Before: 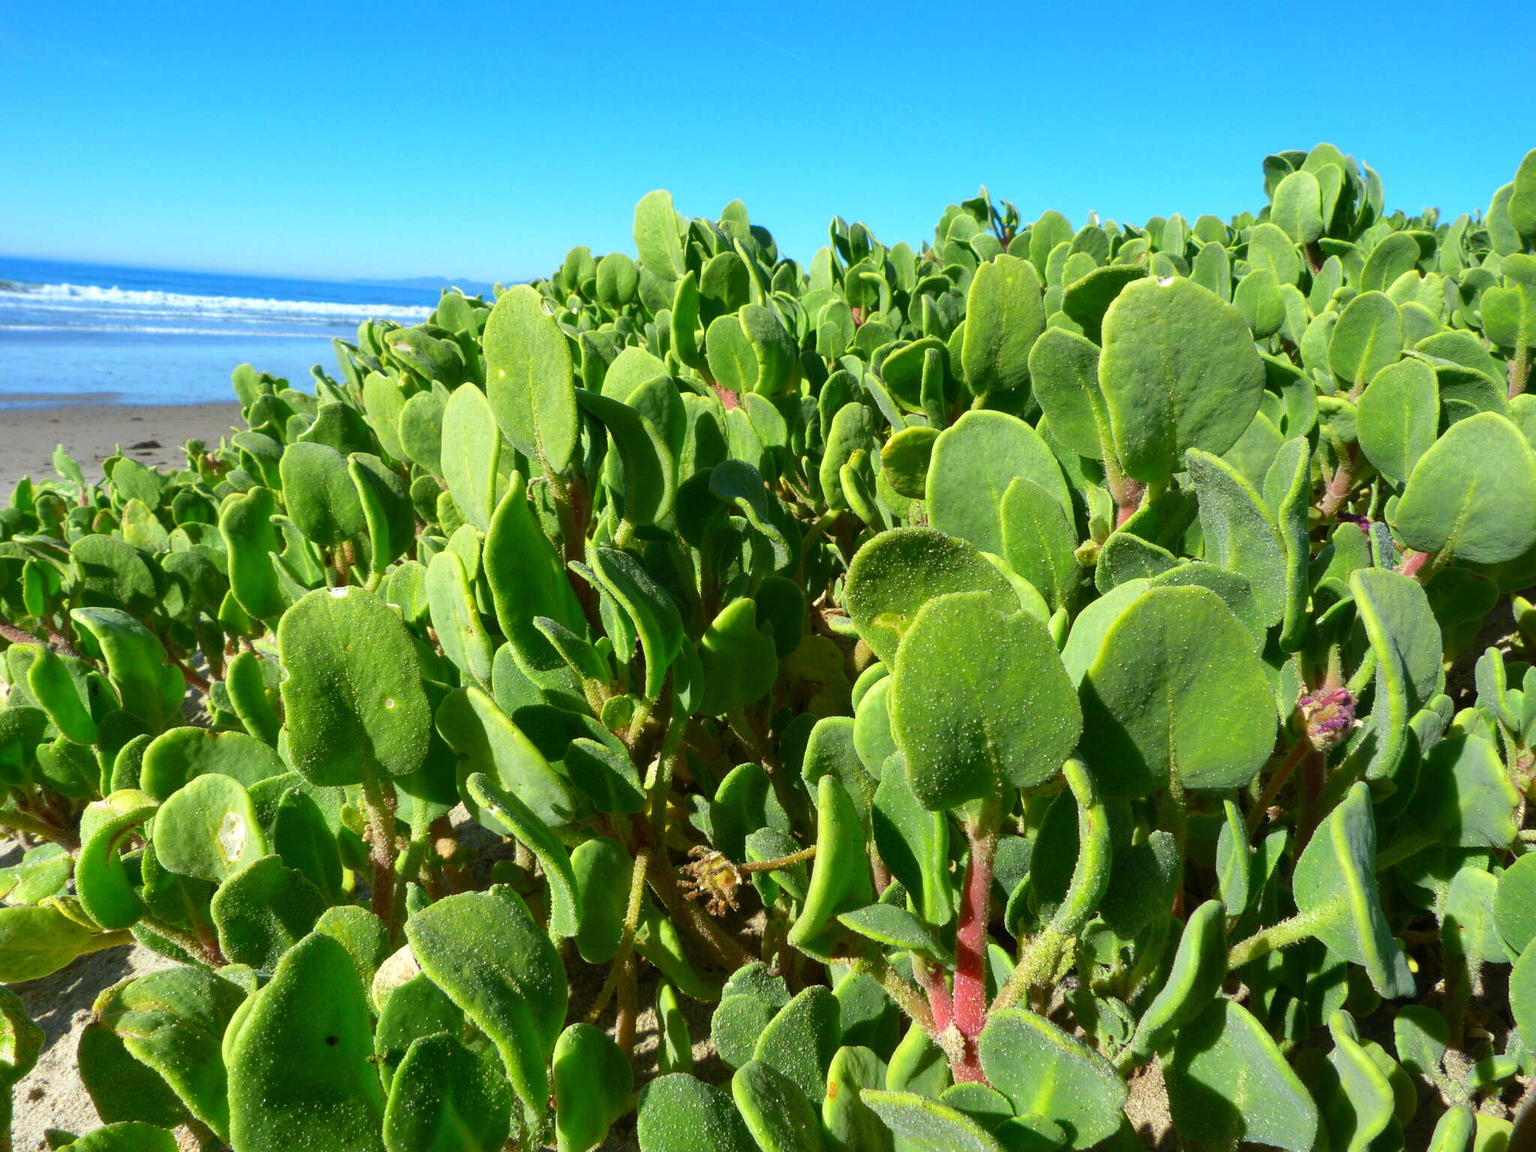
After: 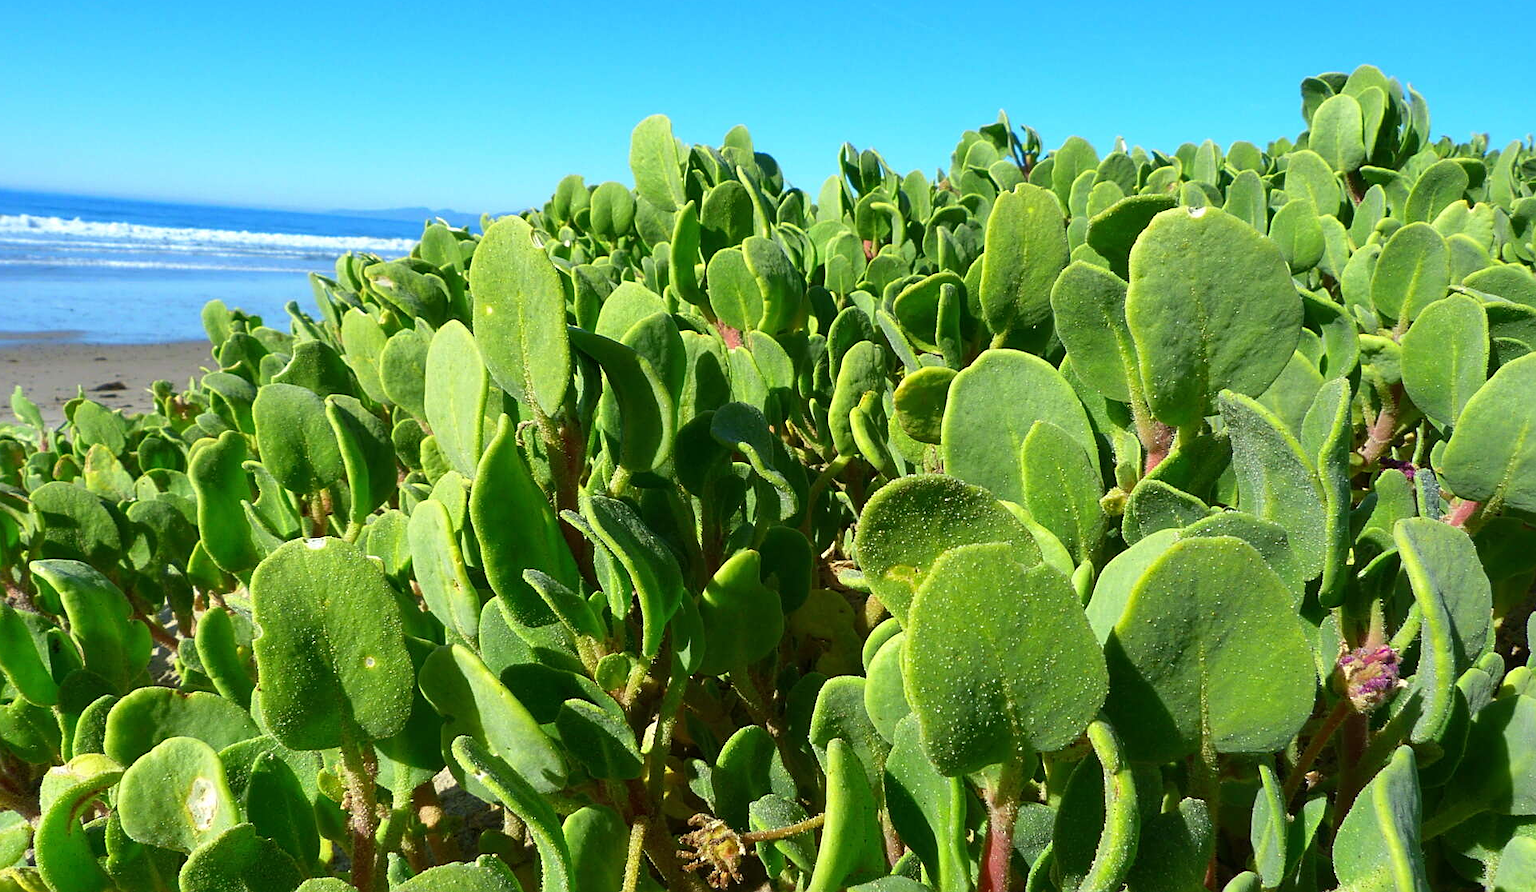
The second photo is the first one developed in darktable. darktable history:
crop: left 2.822%, top 7.161%, right 3.339%, bottom 20.157%
sharpen: on, module defaults
